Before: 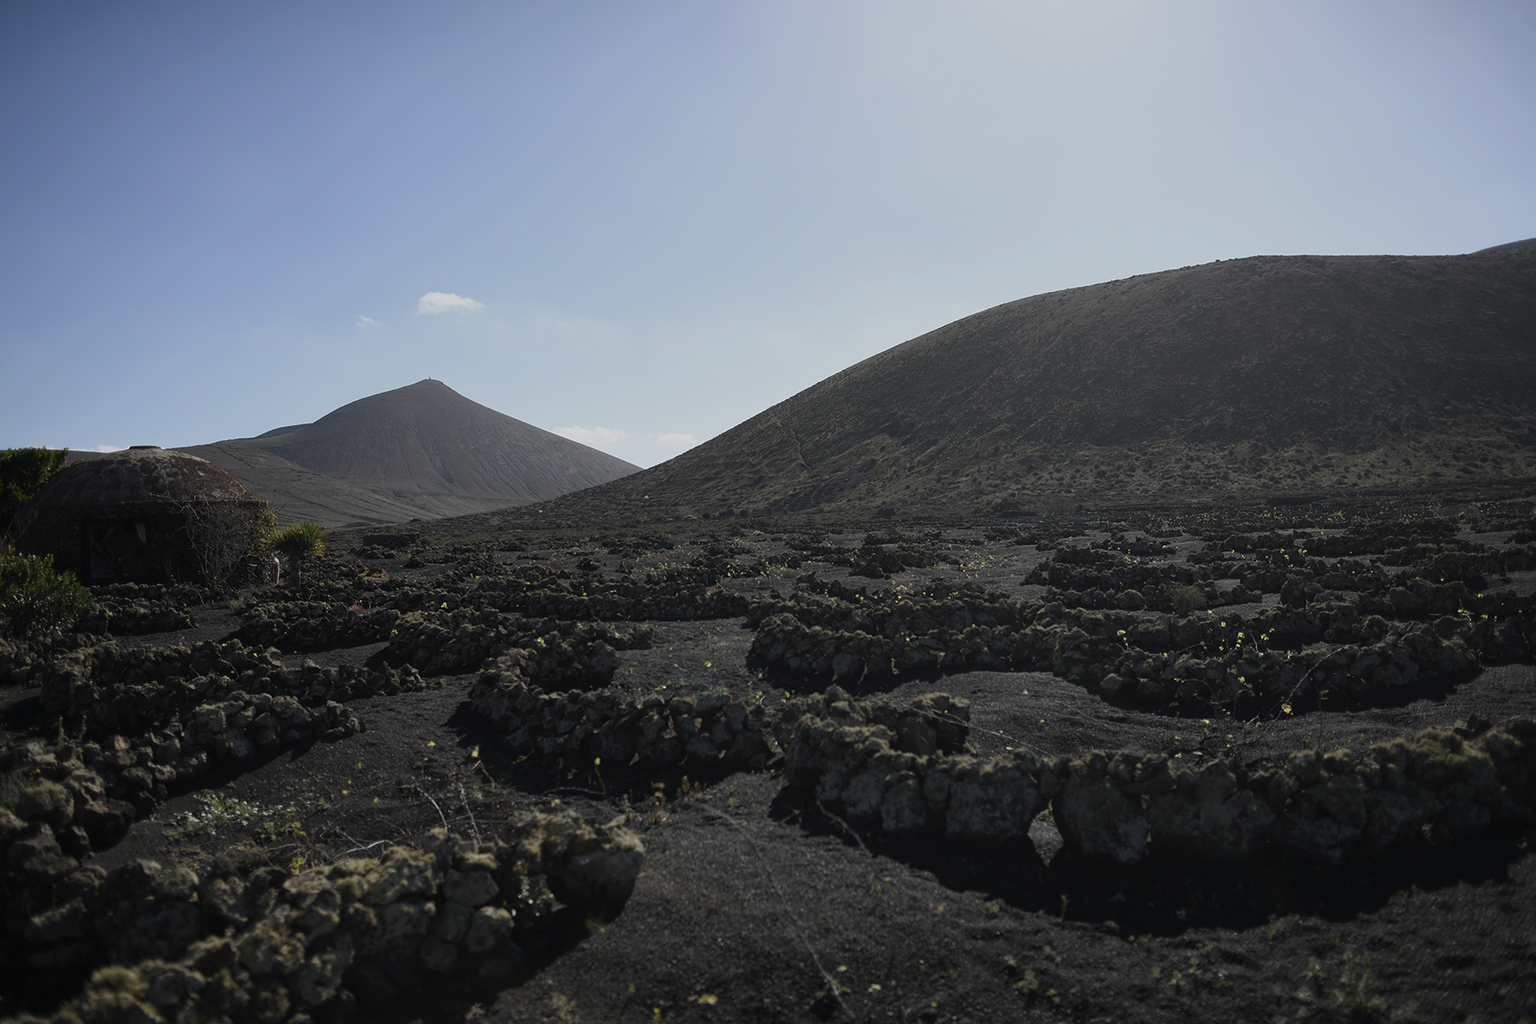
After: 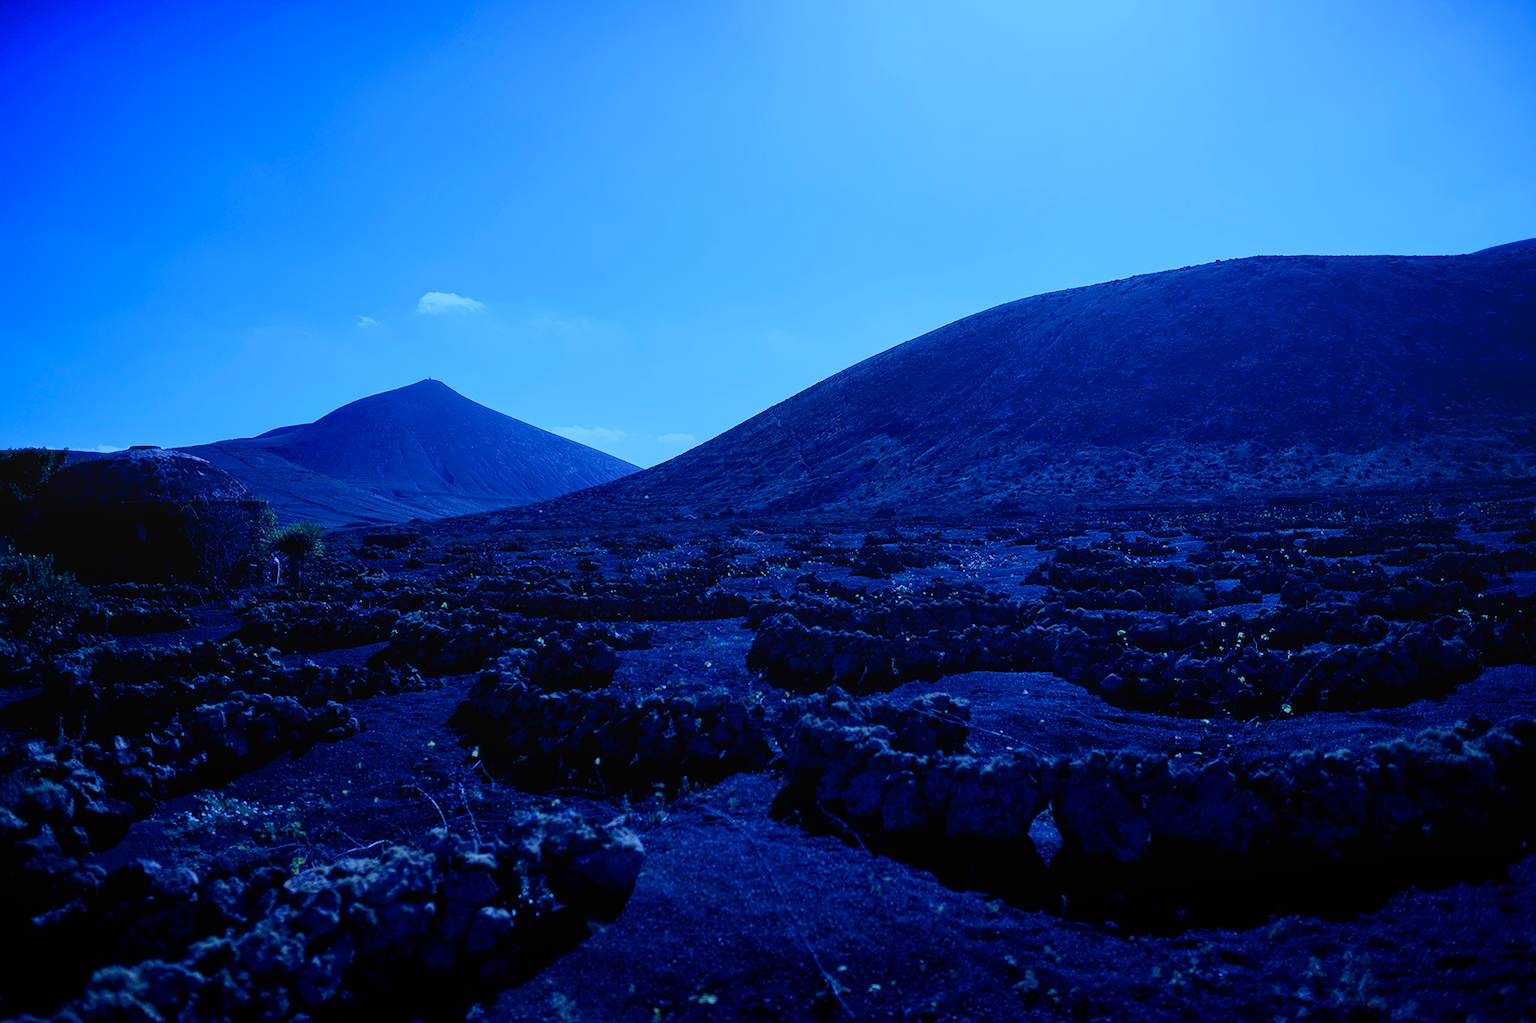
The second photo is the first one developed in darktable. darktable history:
white balance: red 0.766, blue 1.537
color balance rgb: shadows lift › luminance -41.13%, shadows lift › chroma 14.13%, shadows lift › hue 260°, power › luminance -3.76%, power › chroma 0.56%, power › hue 40.37°, highlights gain › luminance 16.81%, highlights gain › chroma 2.94%, highlights gain › hue 260°, global offset › luminance -0.29%, global offset › chroma 0.31%, global offset › hue 260°, perceptual saturation grading › global saturation 20%, perceptual saturation grading › highlights -13.92%, perceptual saturation grading › shadows 50%
tone equalizer: on, module defaults
local contrast: detail 110%
